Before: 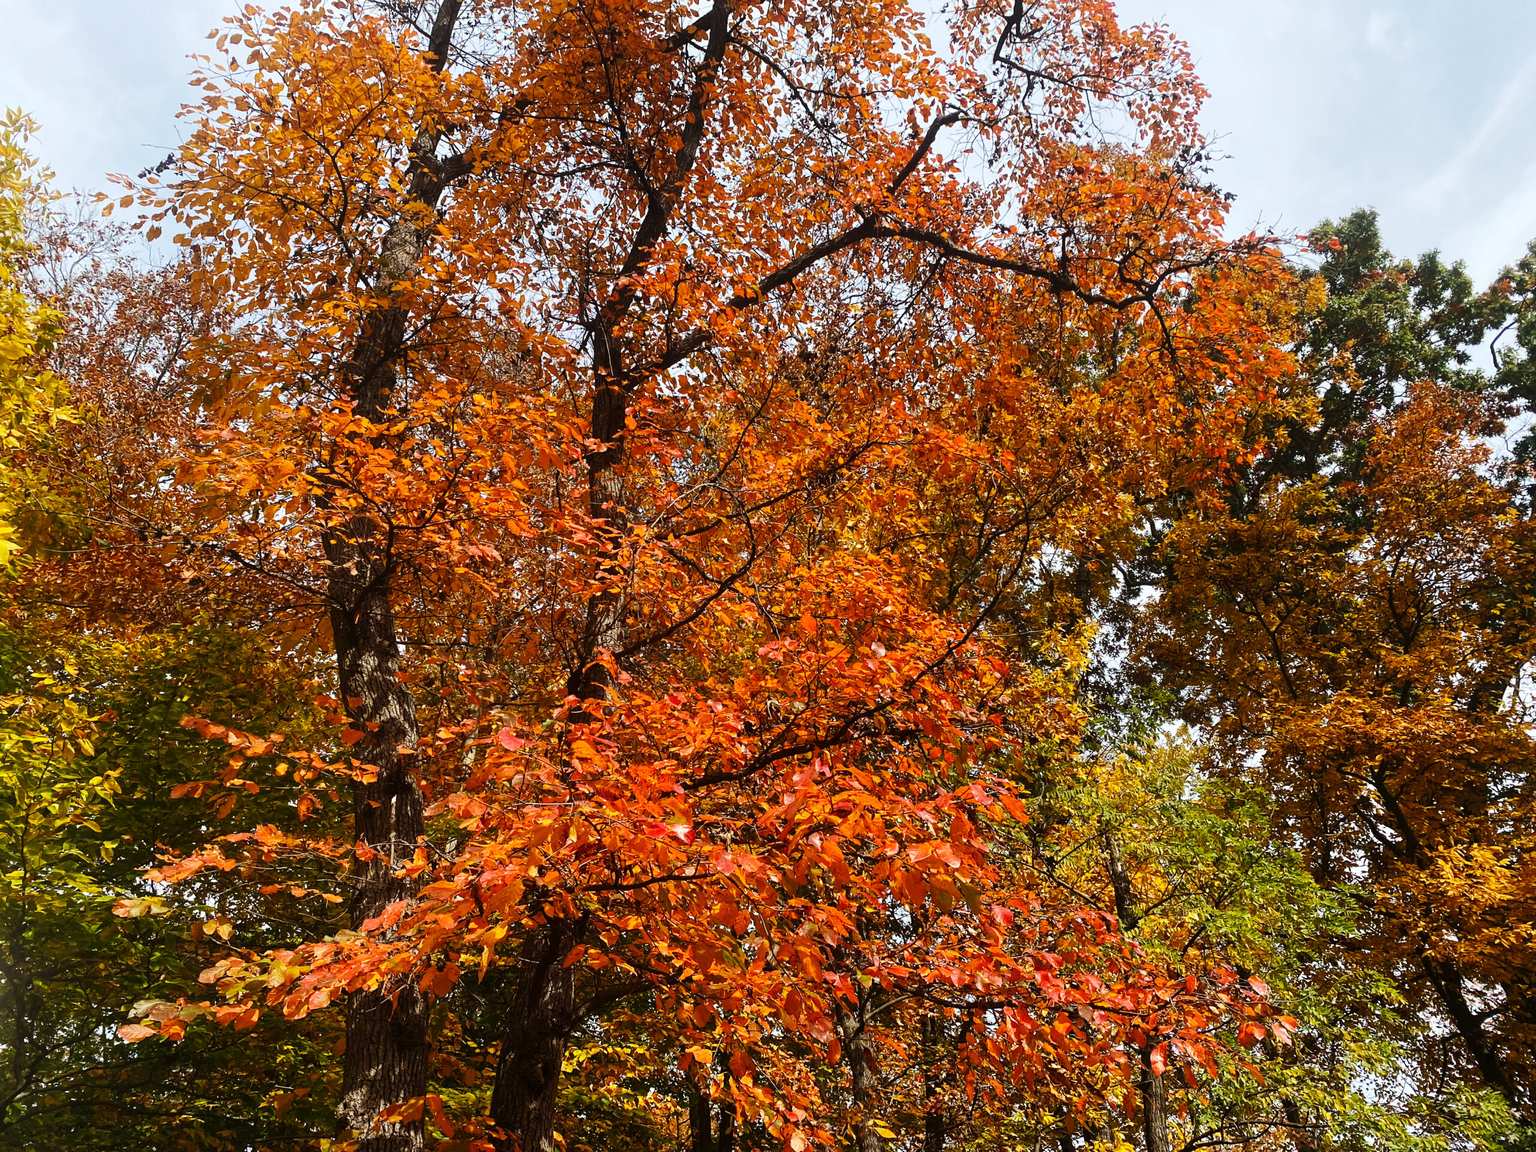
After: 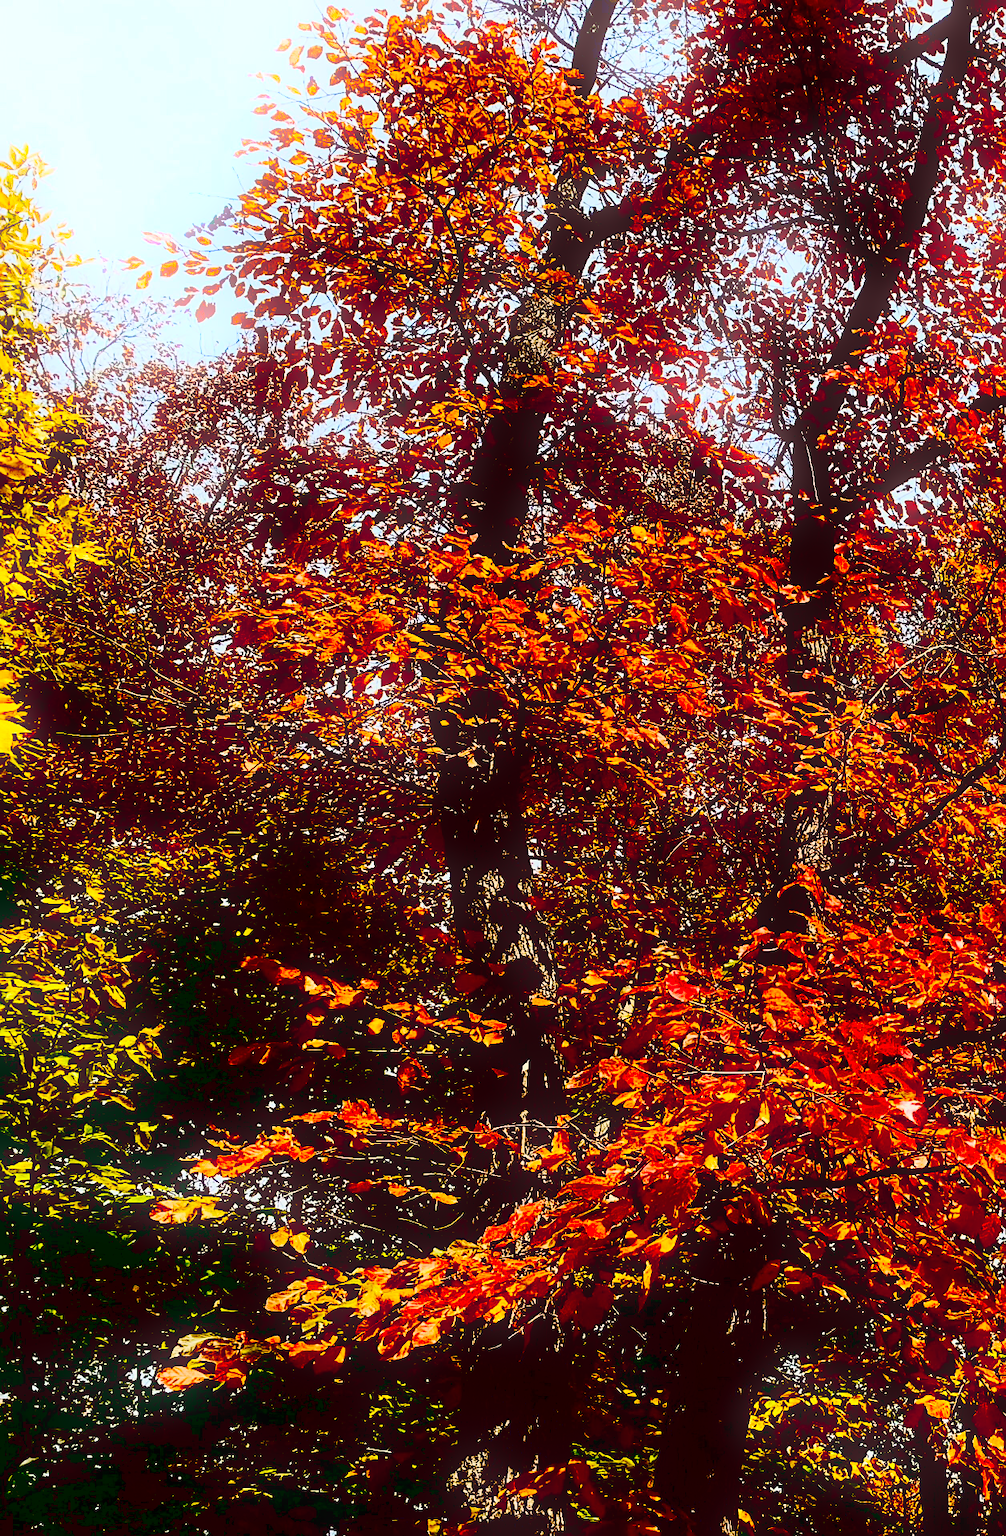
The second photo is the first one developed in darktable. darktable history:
crop and rotate: left 0%, top 0%, right 50.845%
color balance: mode lift, gamma, gain (sRGB)
tone curve: curves: ch0 [(0, 0) (0.003, 0.064) (0.011, 0.065) (0.025, 0.061) (0.044, 0.068) (0.069, 0.083) (0.1, 0.102) (0.136, 0.126) (0.177, 0.172) (0.224, 0.225) (0.277, 0.306) (0.335, 0.397) (0.399, 0.483) (0.468, 0.56) (0.543, 0.634) (0.623, 0.708) (0.709, 0.77) (0.801, 0.832) (0.898, 0.899) (1, 1)], preserve colors none
bloom: size 5%, threshold 95%, strength 15%
filmic rgb: black relative exposure -7.65 EV, white relative exposure 4.56 EV, hardness 3.61, color science v6 (2022)
sharpen: on, module defaults
white balance: red 1, blue 1
contrast brightness saturation: contrast 0.77, brightness -1, saturation 1
